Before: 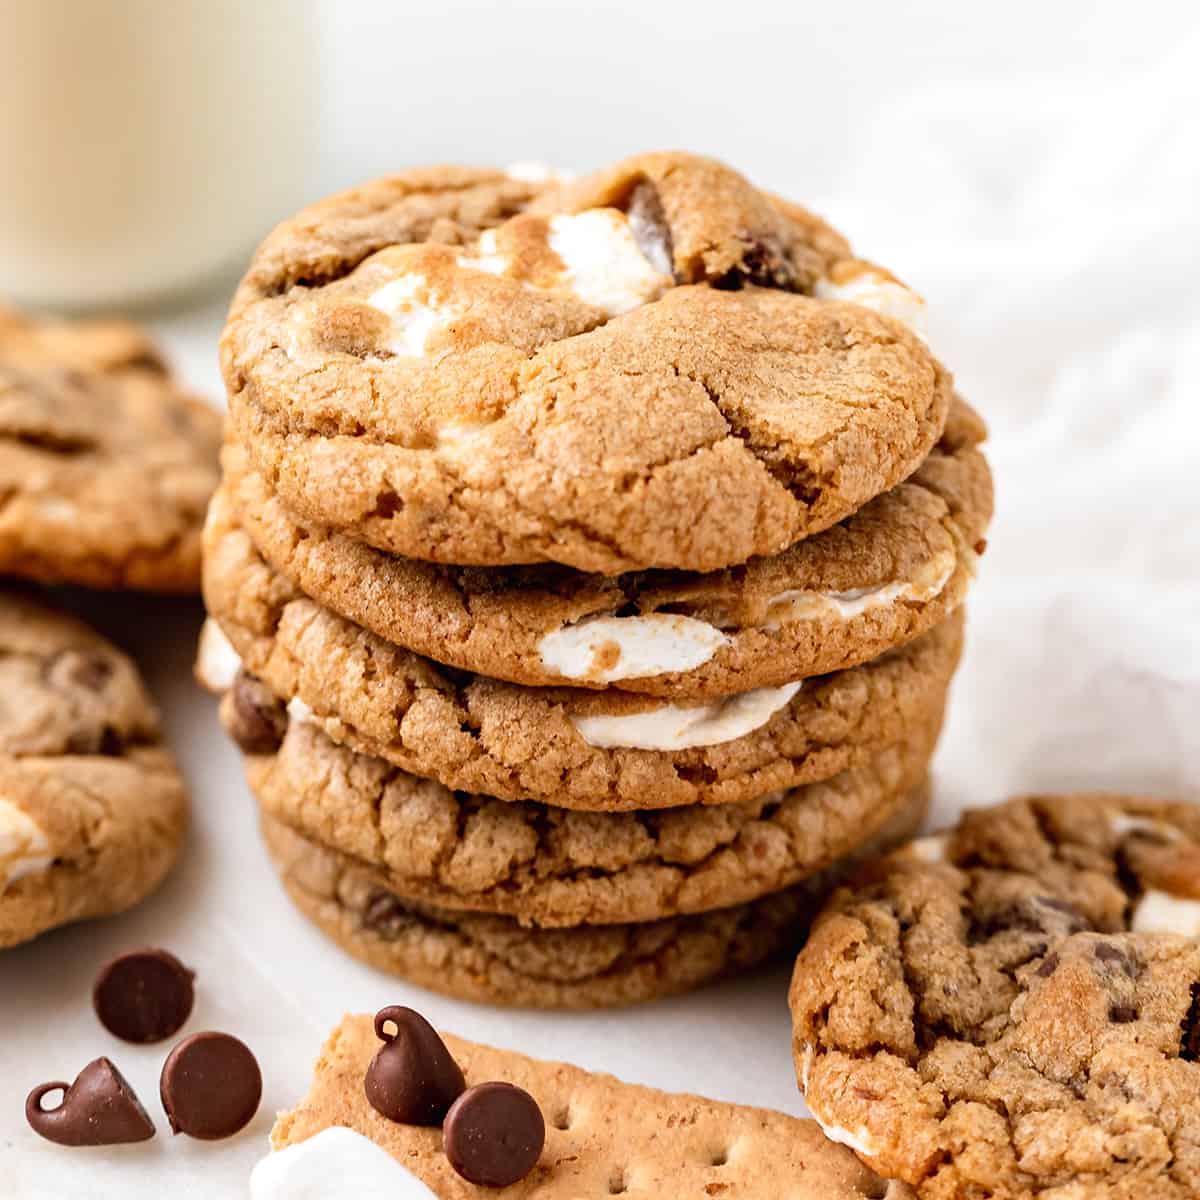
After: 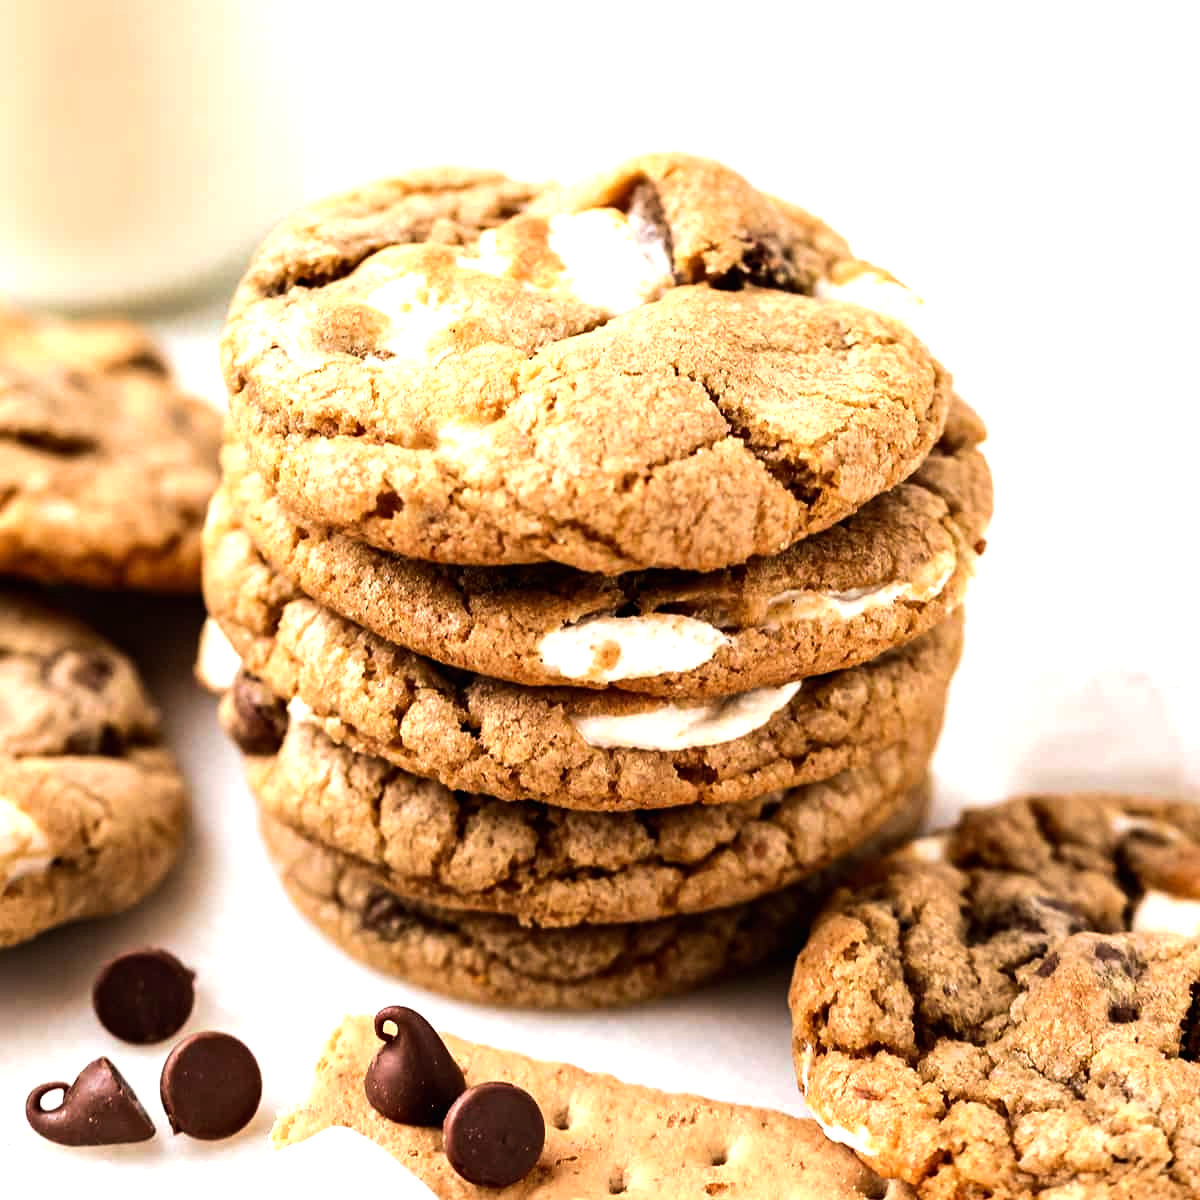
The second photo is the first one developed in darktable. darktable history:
velvia: on, module defaults
tone equalizer: -8 EV -0.75 EV, -7 EV -0.7 EV, -6 EV -0.6 EV, -5 EV -0.4 EV, -3 EV 0.4 EV, -2 EV 0.6 EV, -1 EV 0.7 EV, +0 EV 0.75 EV, edges refinement/feathering 500, mask exposure compensation -1.57 EV, preserve details no
